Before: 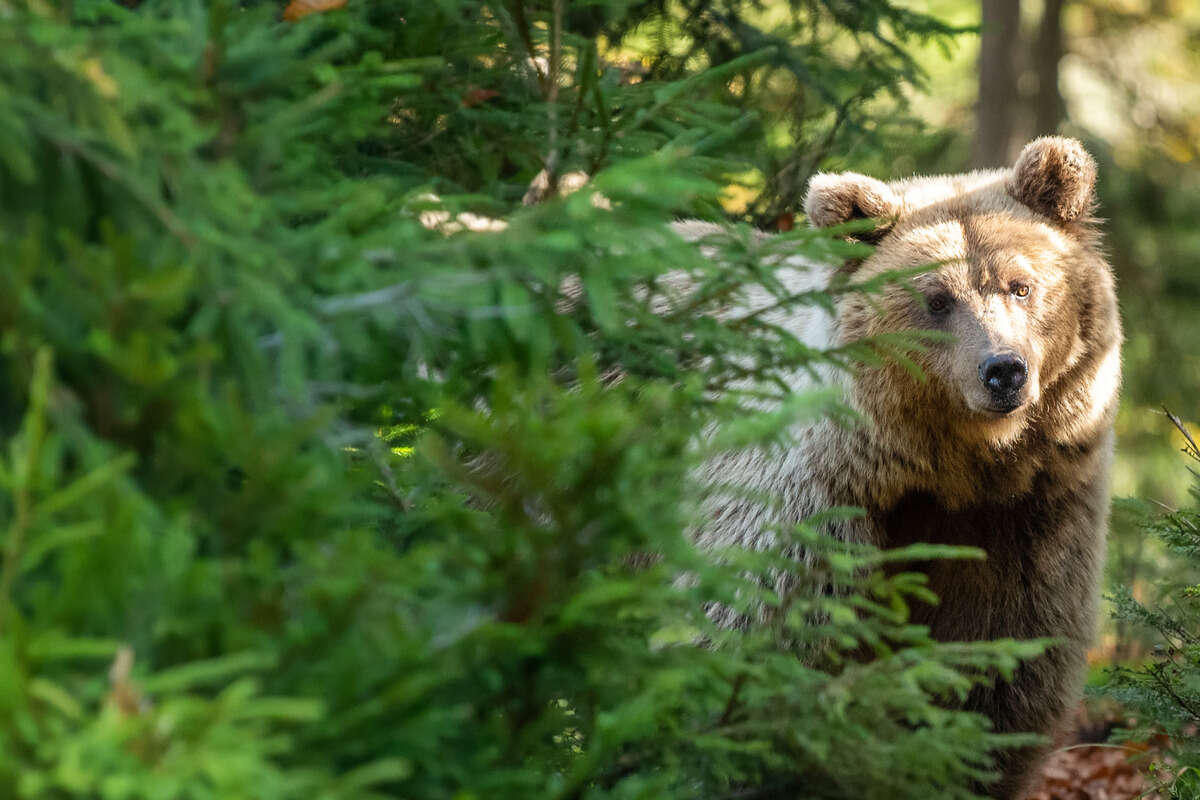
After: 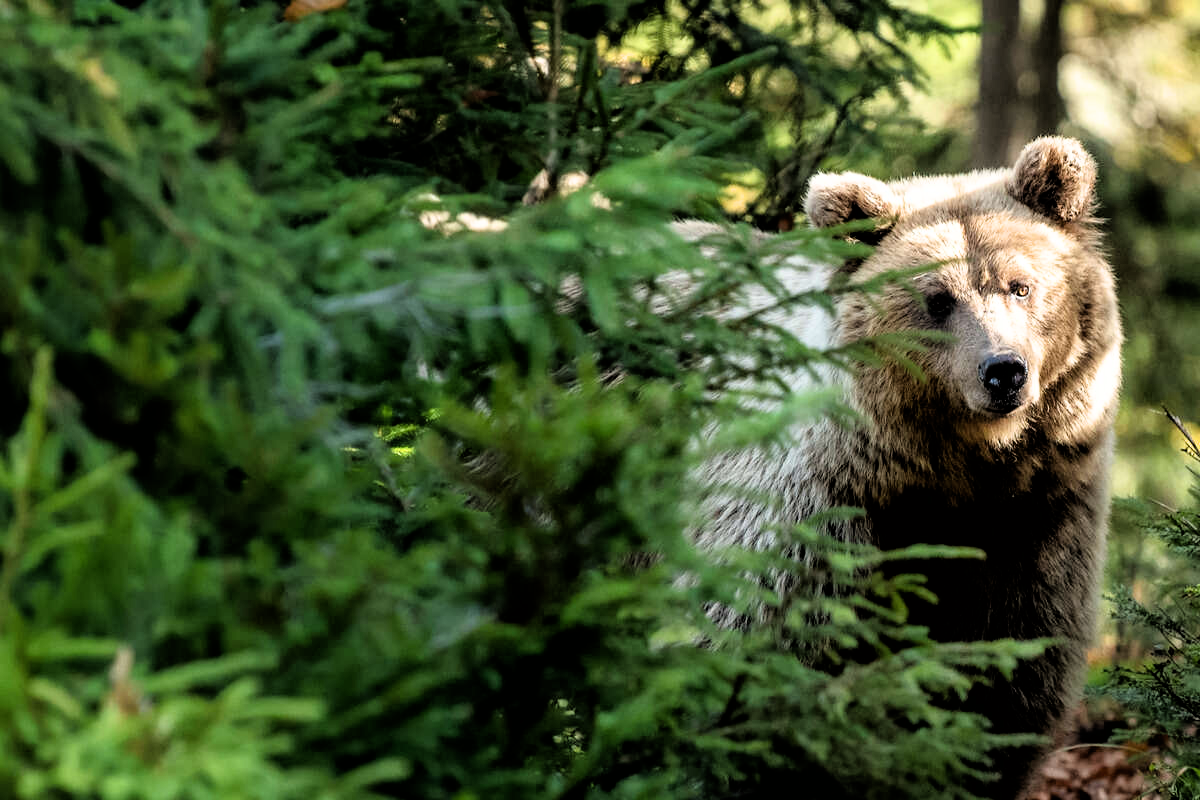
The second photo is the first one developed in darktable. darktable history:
filmic rgb: black relative exposure -3.64 EV, white relative exposure 2.44 EV, threshold 2.94 EV, hardness 3.29, enable highlight reconstruction true
